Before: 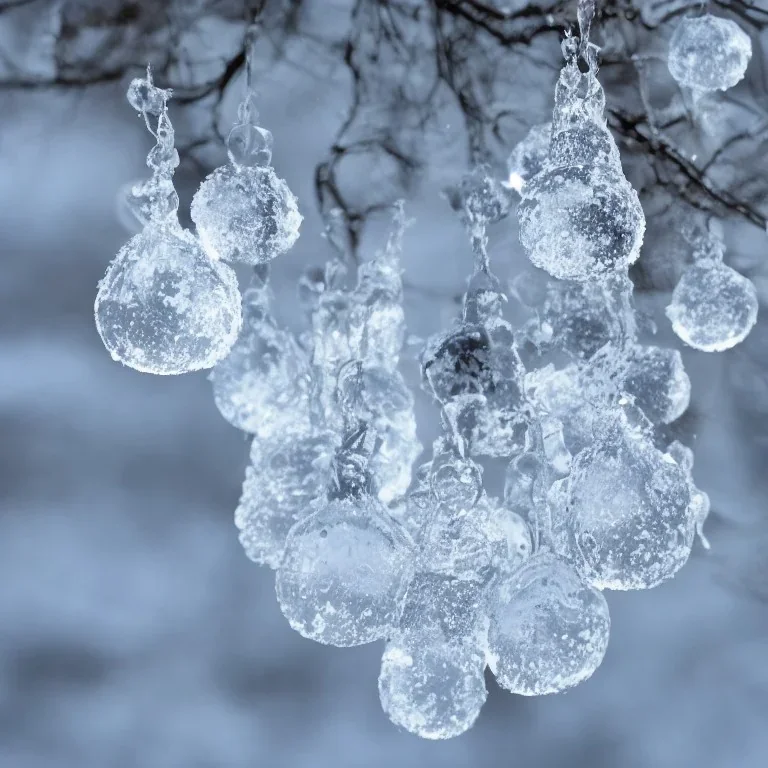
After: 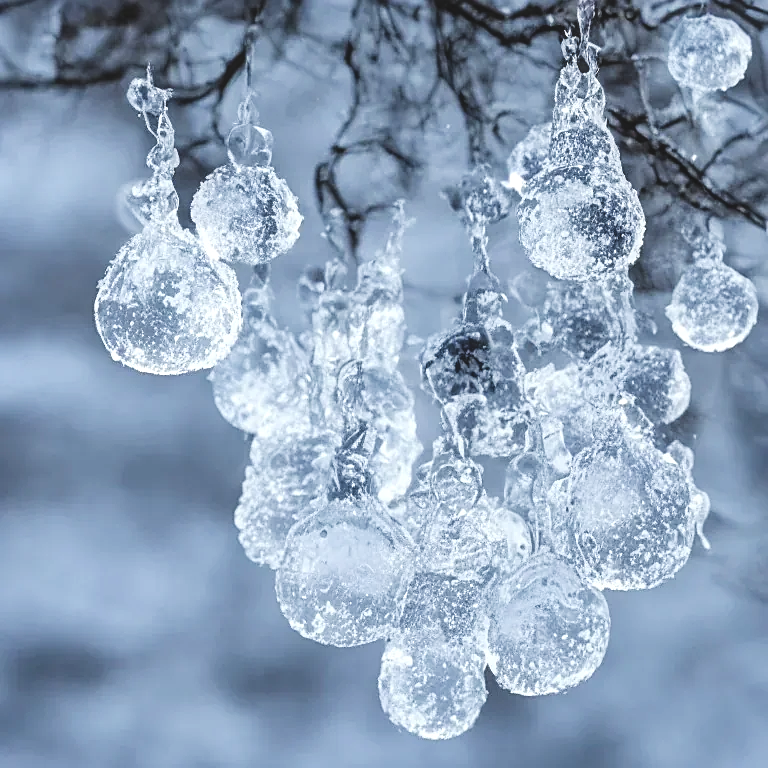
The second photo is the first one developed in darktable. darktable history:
tone curve: curves: ch0 [(0, 0.129) (0.187, 0.207) (0.729, 0.789) (1, 1)], preserve colors none
local contrast: on, module defaults
sharpen: amount 0.496
